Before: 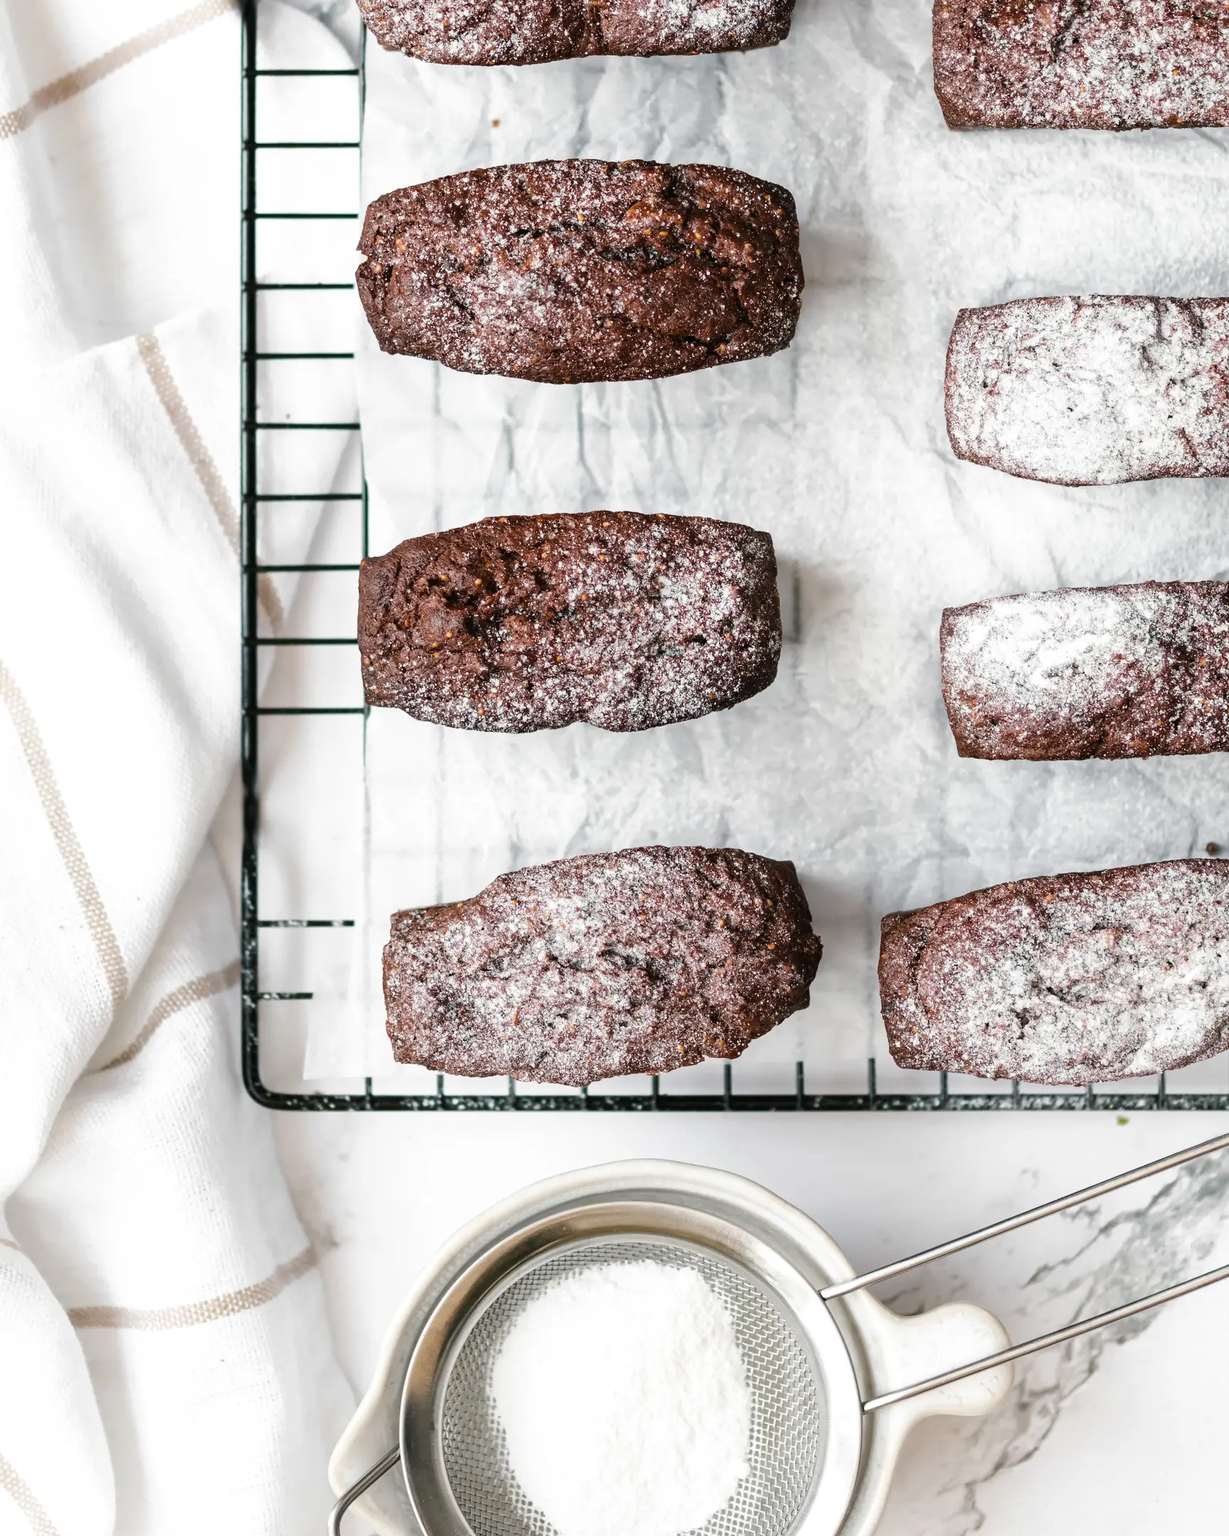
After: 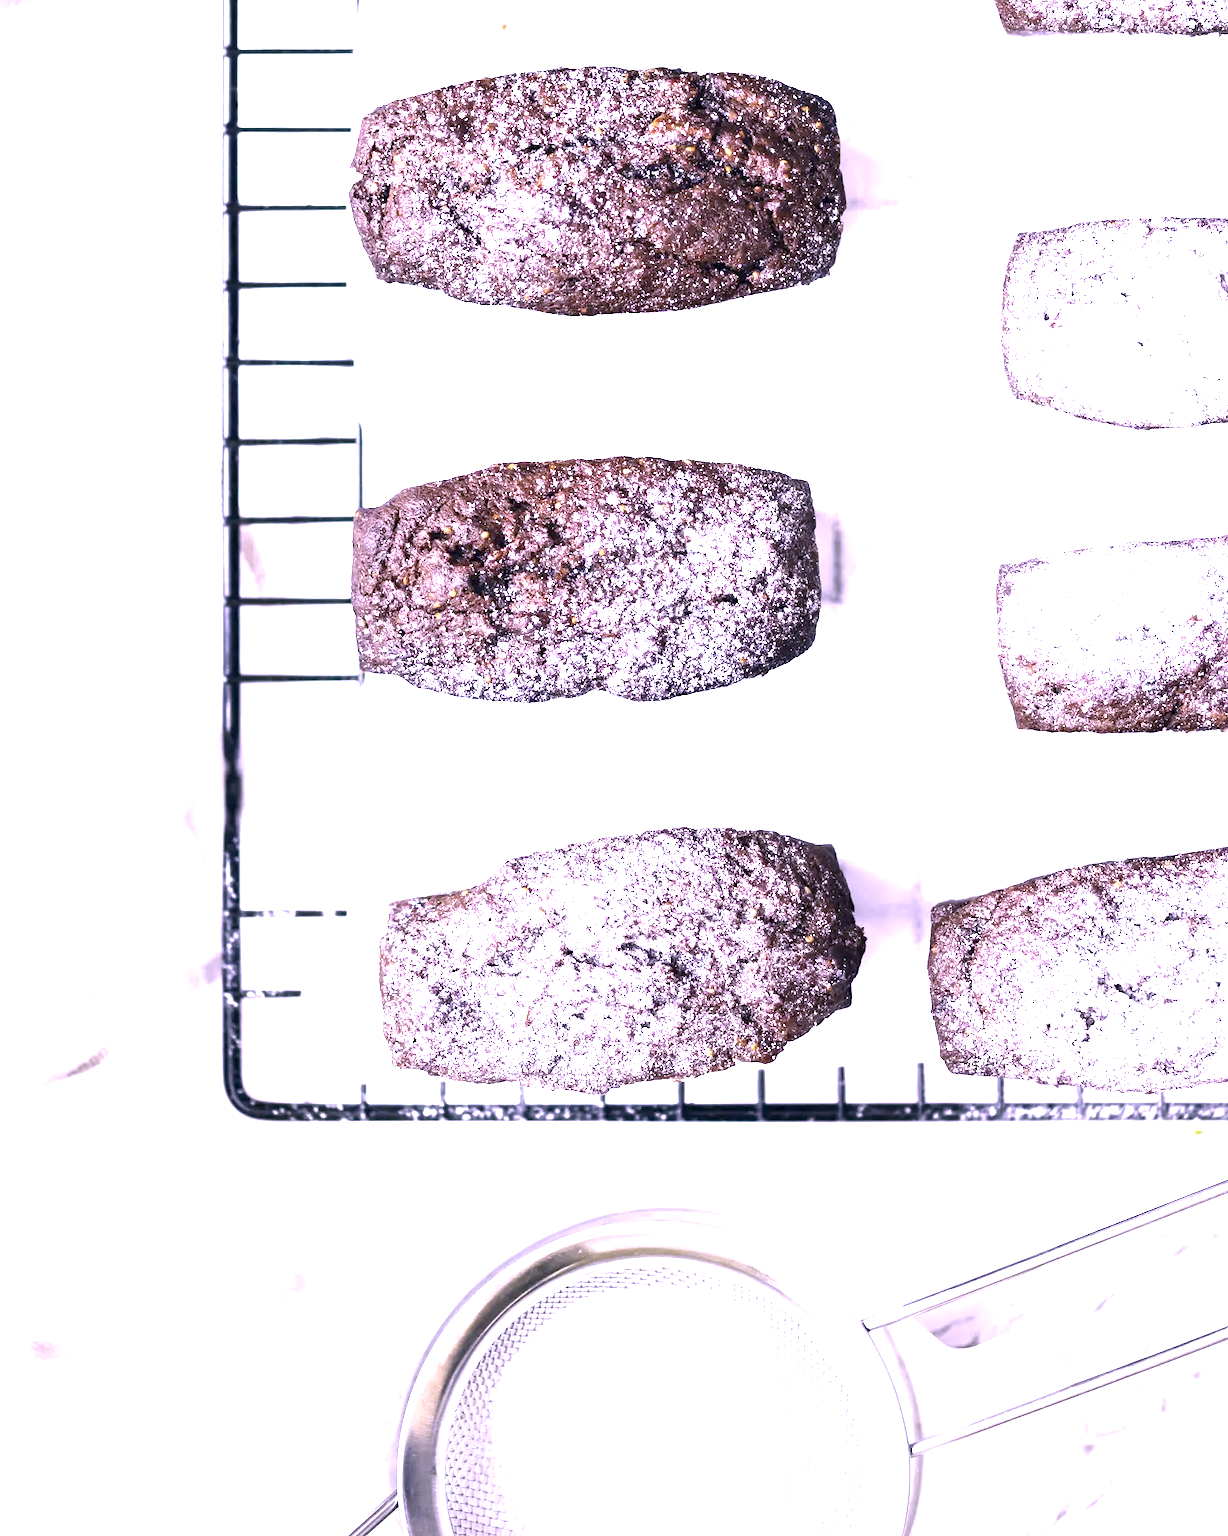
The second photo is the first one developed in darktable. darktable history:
crop: left 3.305%, top 6.436%, right 6.389%, bottom 3.258%
exposure: black level correction 0.001, exposure 1.84 EV, compensate highlight preservation false
white balance: red 0.766, blue 1.537
color correction: highlights a* 19.59, highlights b* 27.49, shadows a* 3.46, shadows b* -17.28, saturation 0.73
